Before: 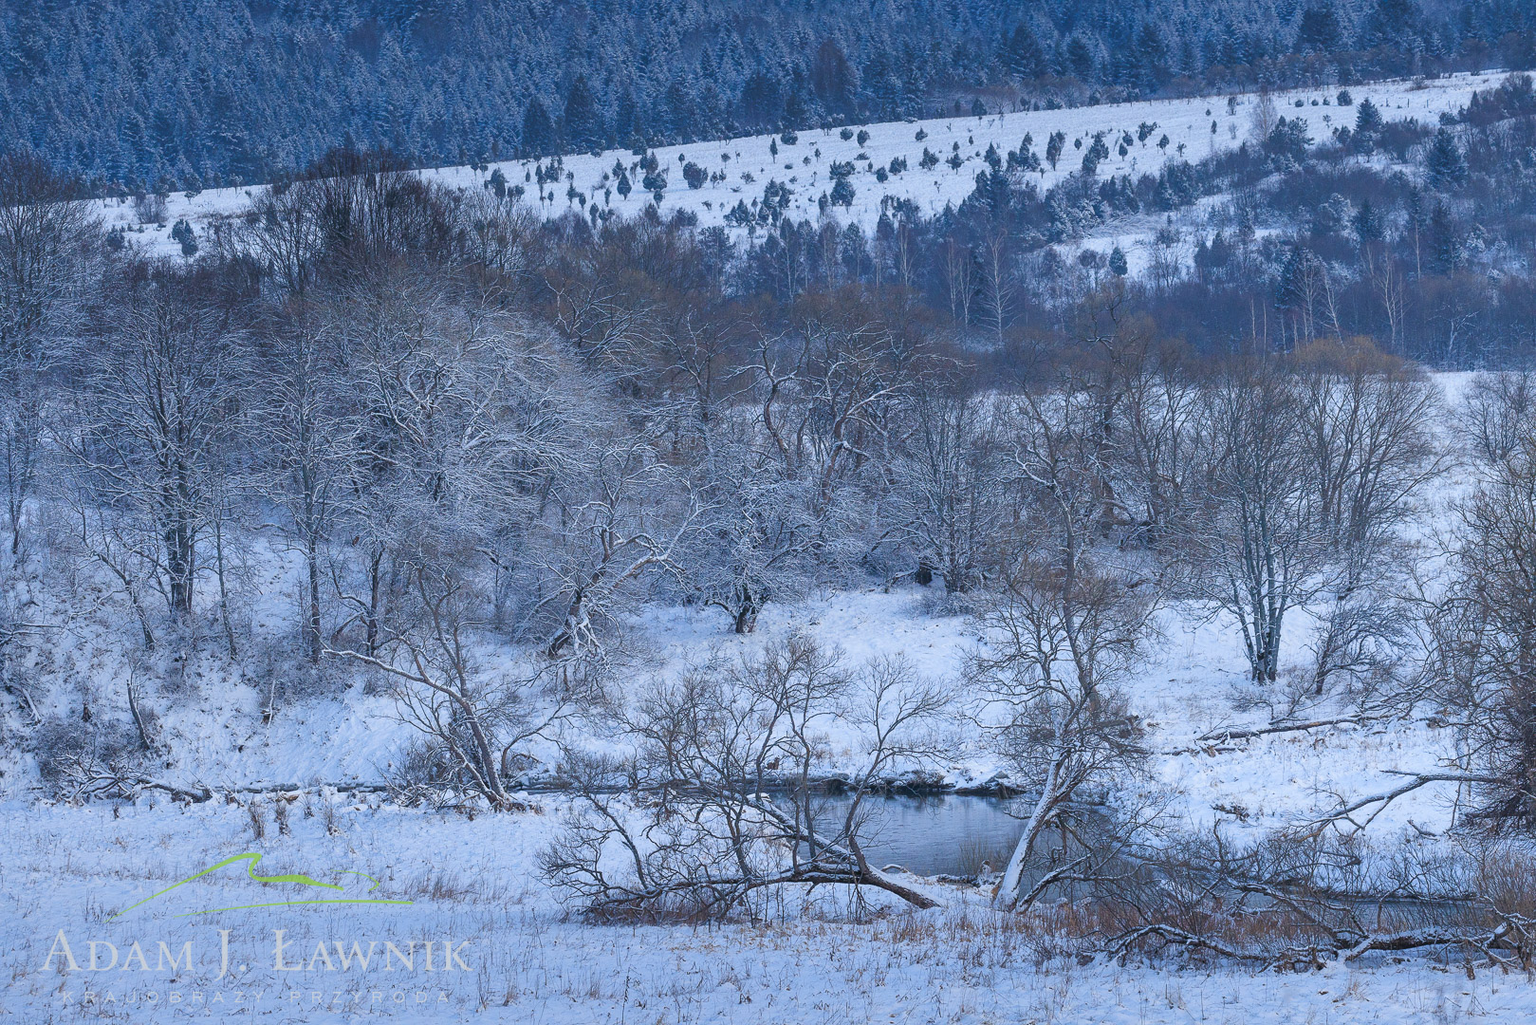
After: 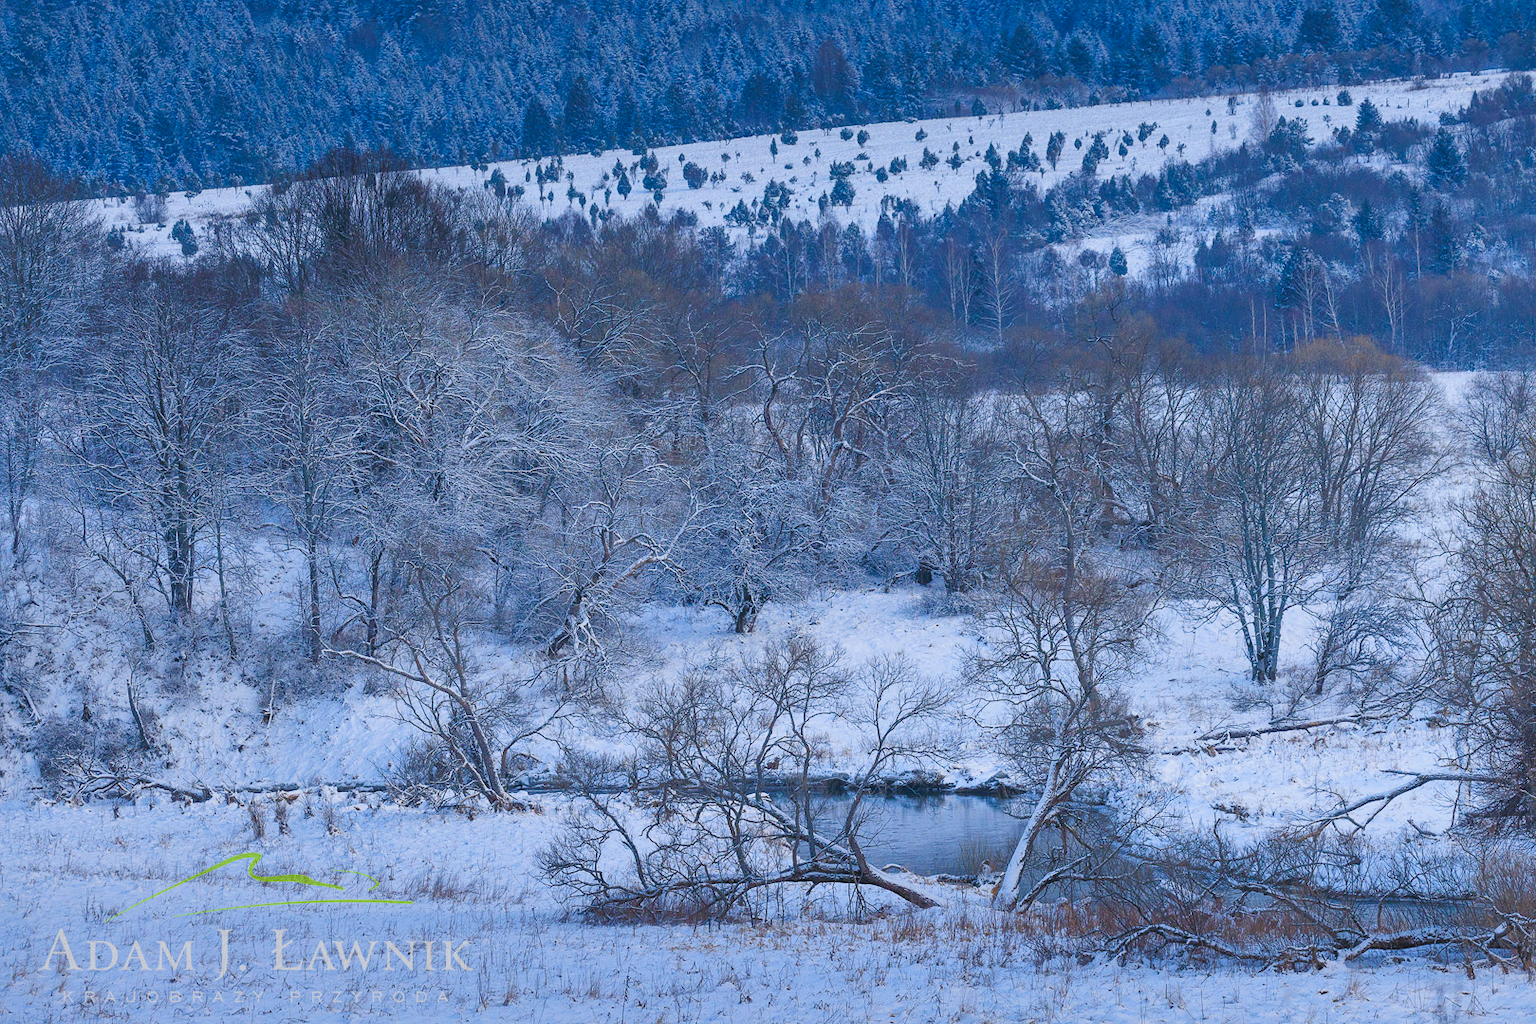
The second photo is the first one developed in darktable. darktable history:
color zones: curves: ch0 [(0.11, 0.396) (0.195, 0.36) (0.25, 0.5) (0.303, 0.412) (0.357, 0.544) (0.75, 0.5) (0.967, 0.328)]; ch1 [(0, 0.468) (0.112, 0.512) (0.202, 0.6) (0.25, 0.5) (0.307, 0.352) (0.357, 0.544) (0.75, 0.5) (0.963, 0.524)]
local contrast: mode bilateral grid, contrast 19, coarseness 51, detail 119%, midtone range 0.2
color balance rgb: highlights gain › chroma 1.036%, highlights gain › hue 60.2°, global offset › luminance 0.499%, global offset › hue 169.82°, perceptual saturation grading › global saturation 36.205%, perceptual saturation grading › shadows 35.434%, global vibrance -16.628%, contrast -6.637%
